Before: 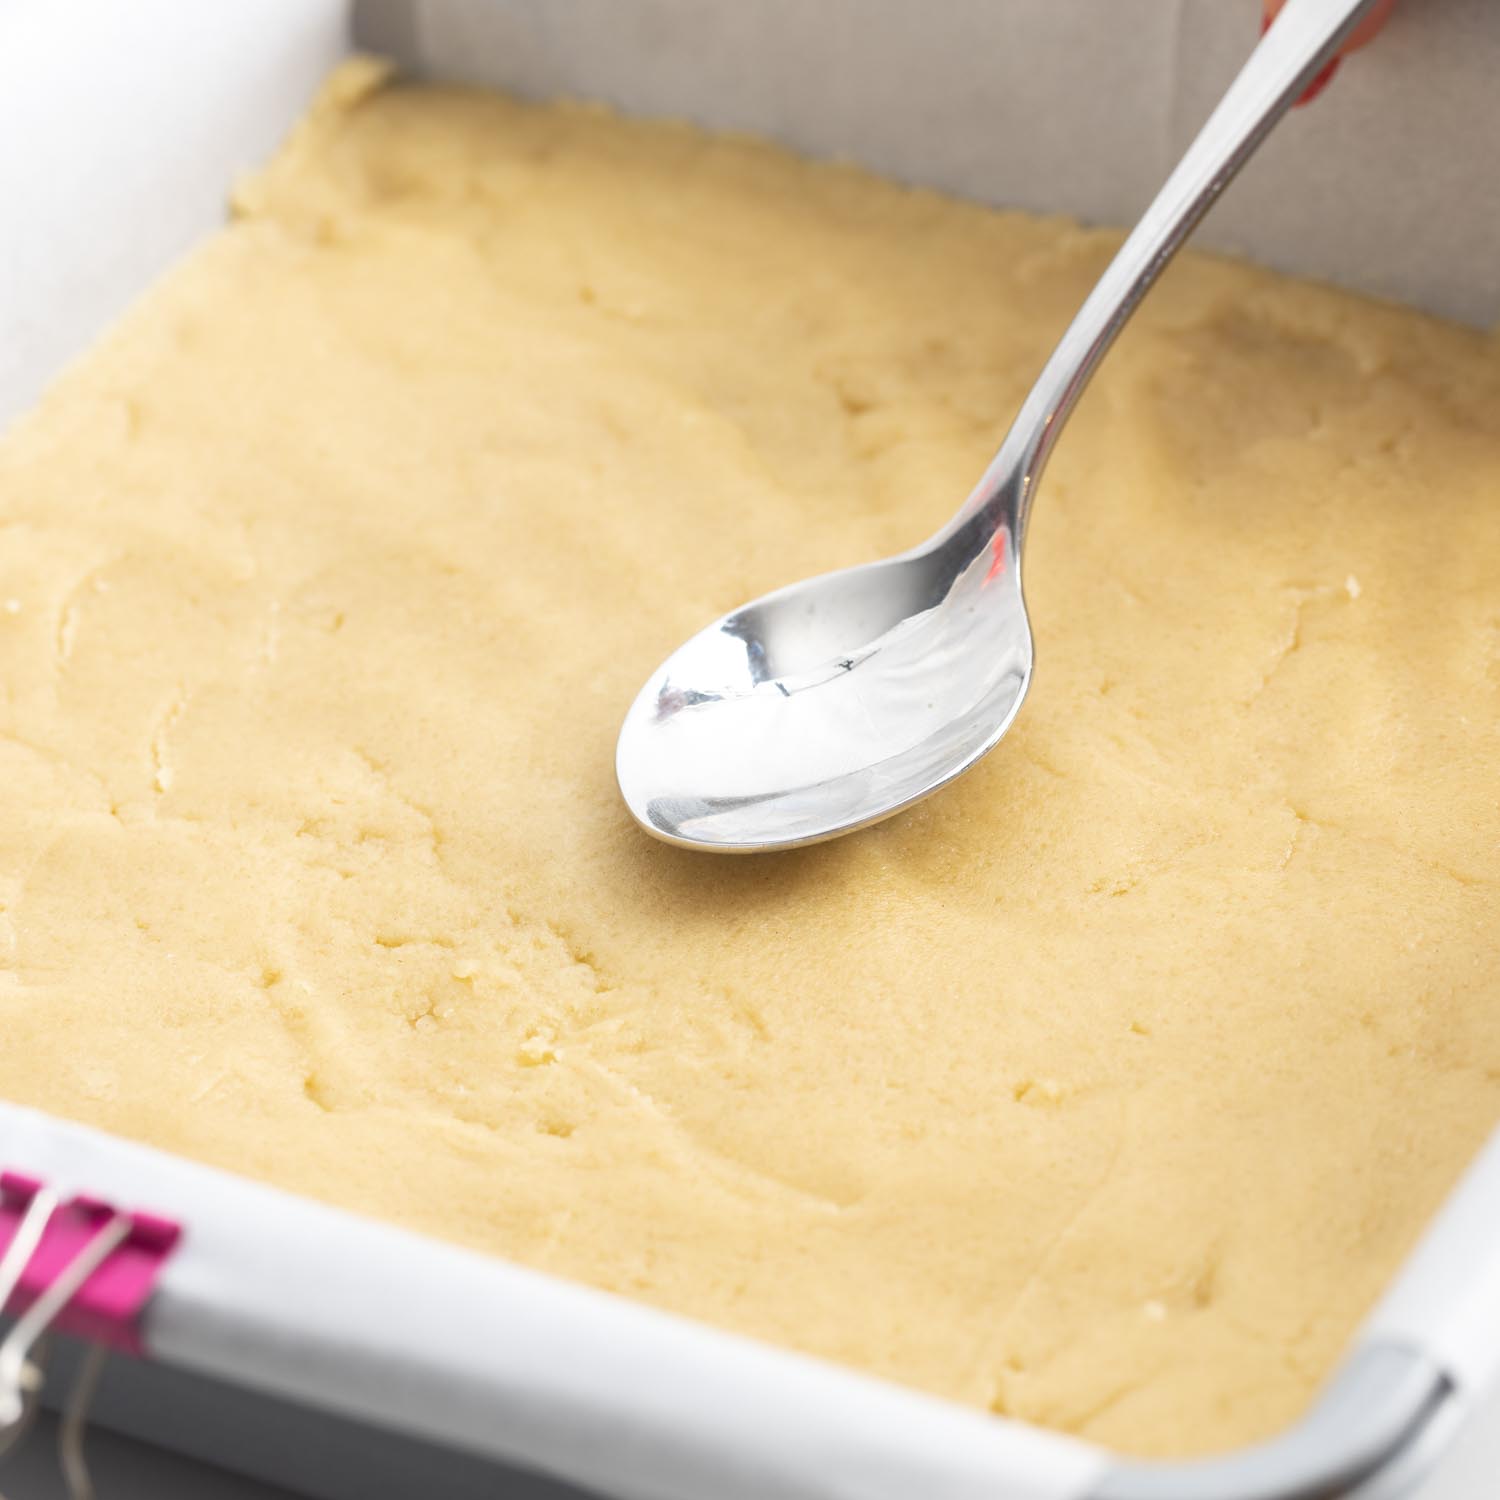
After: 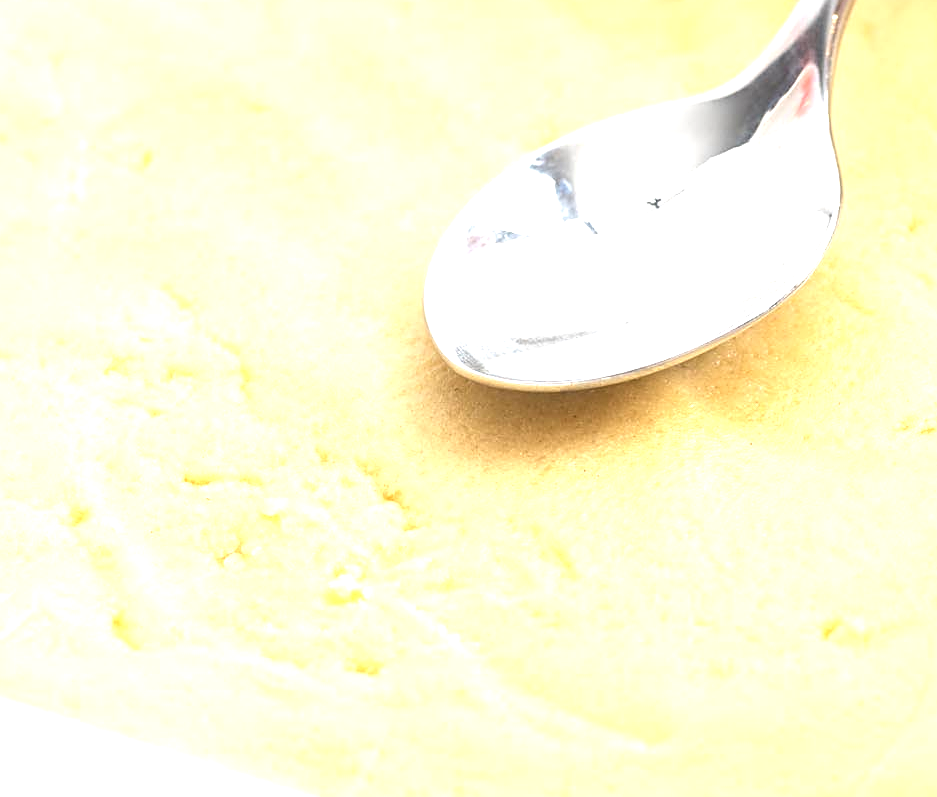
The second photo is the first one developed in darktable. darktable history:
exposure: exposure 0.201 EV, compensate highlight preservation false
sharpen: on, module defaults
crop: left 12.859%, top 30.863%, right 24.643%, bottom 15.984%
tone equalizer: -8 EV -0.765 EV, -7 EV -0.703 EV, -6 EV -0.594 EV, -5 EV -0.416 EV, -3 EV 0.383 EV, -2 EV 0.6 EV, -1 EV 0.687 EV, +0 EV 0.742 EV
